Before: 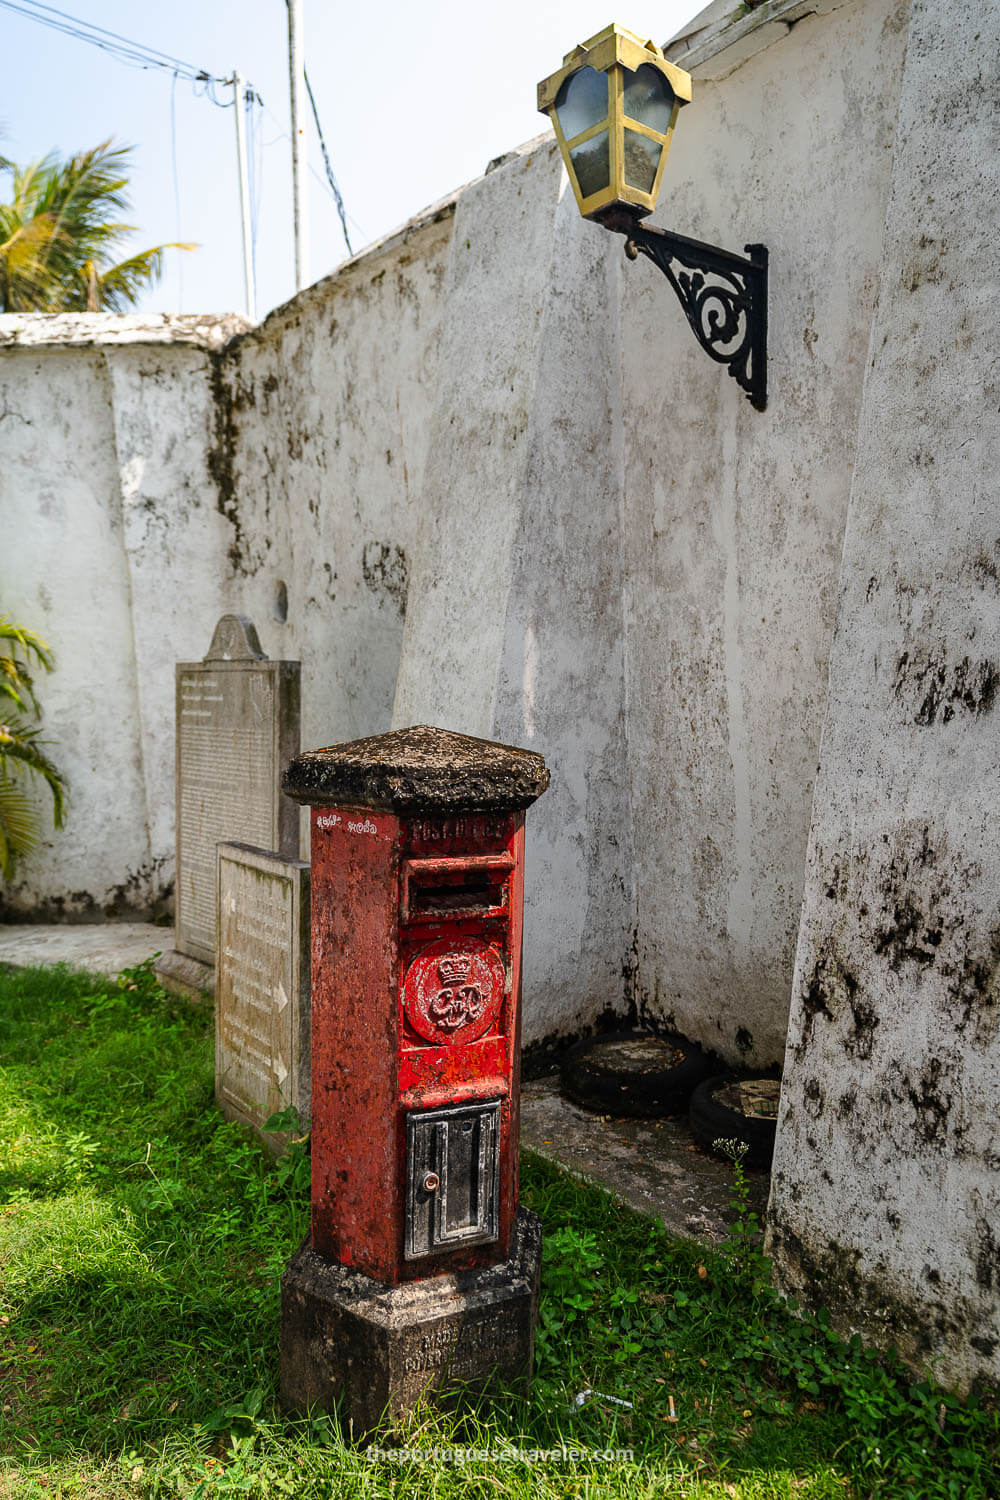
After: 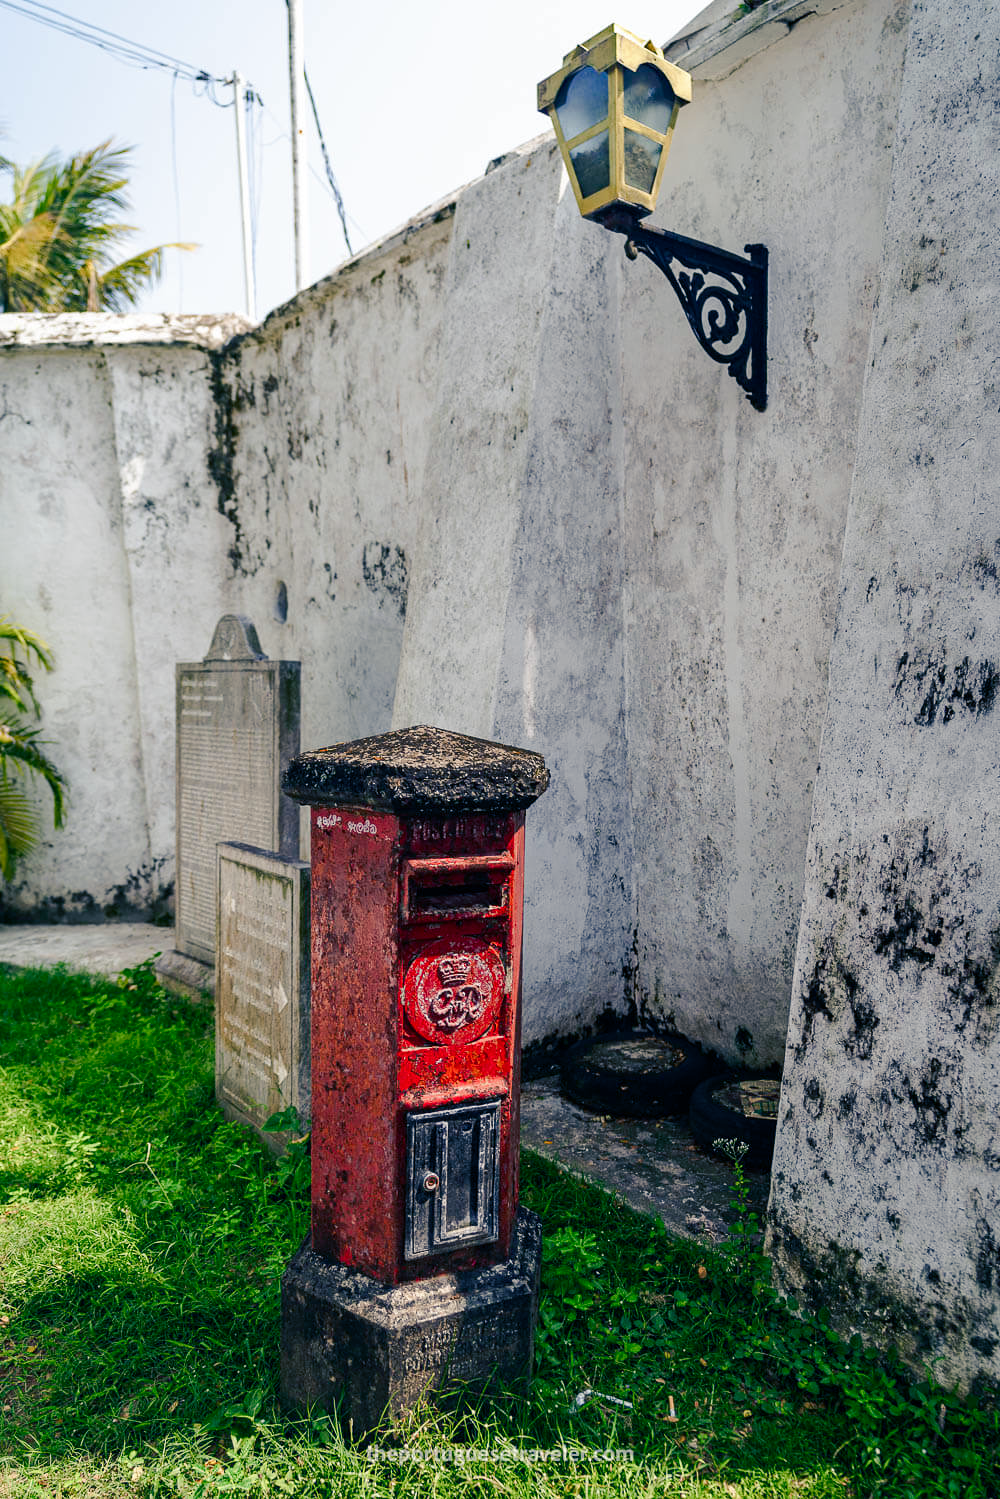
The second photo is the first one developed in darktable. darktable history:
crop: bottom 0.066%
color balance rgb: shadows lift › luminance -40.888%, shadows lift › chroma 14.071%, shadows lift › hue 259.75°, linear chroma grading › global chroma 0.905%, perceptual saturation grading › global saturation 25.222%, perceptual saturation grading › highlights -50.308%, perceptual saturation grading › shadows 30.941%, perceptual brilliance grading › mid-tones 9.347%, perceptual brilliance grading › shadows 14.842%, global vibrance -22.784%
